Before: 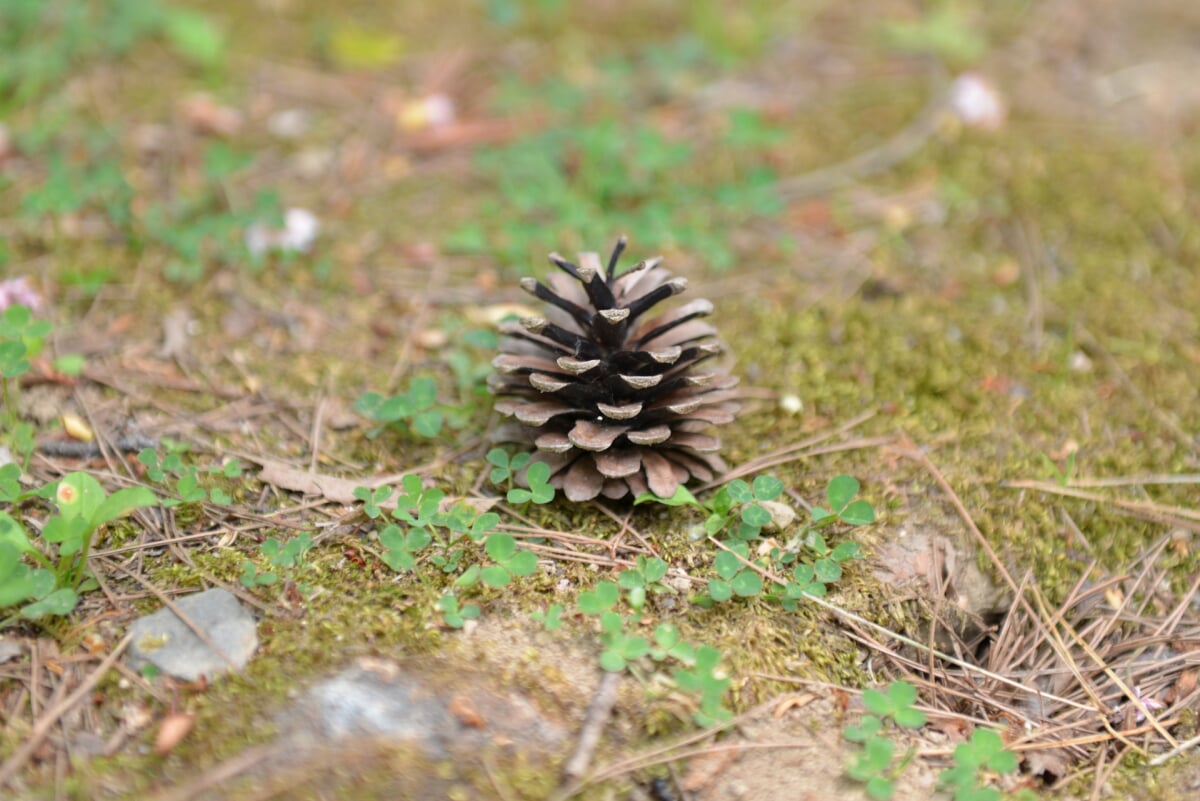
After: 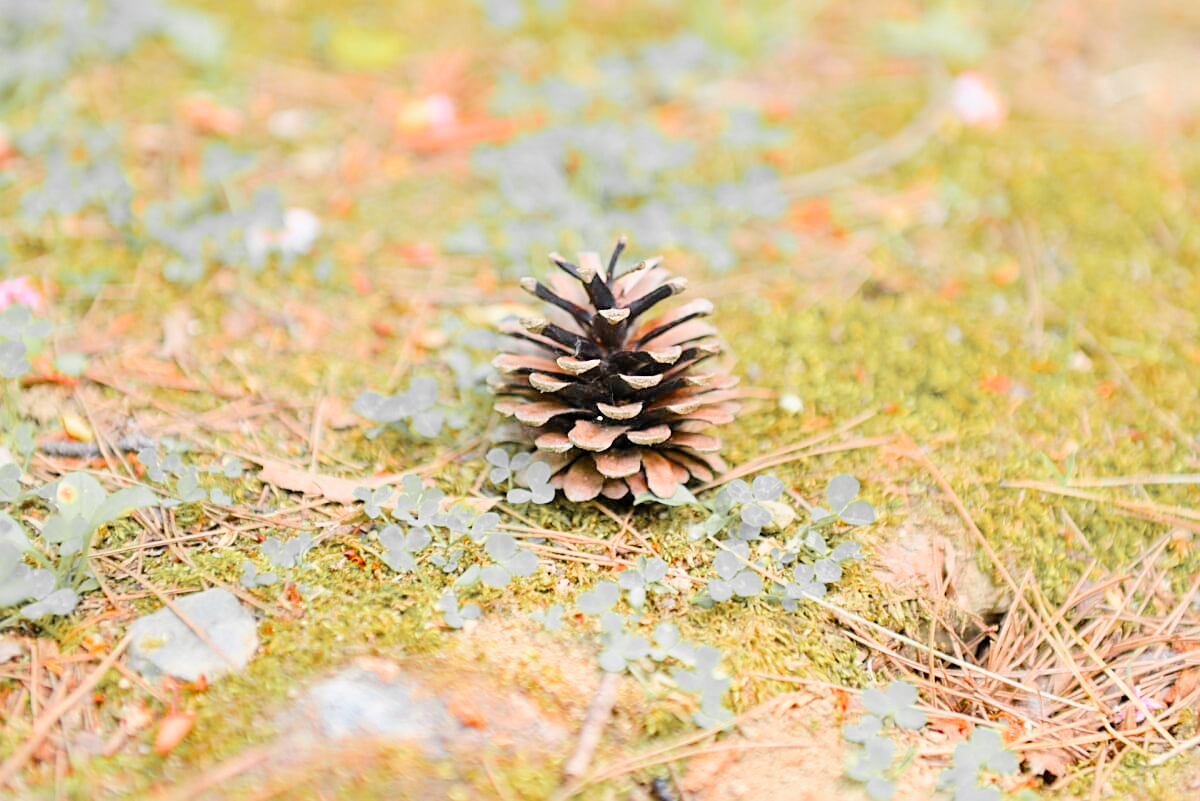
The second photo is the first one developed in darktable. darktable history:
exposure: black level correction 0, exposure 1.5 EV, compensate highlight preservation false
color zones: curves: ch1 [(0, 0.679) (0.143, 0.647) (0.286, 0.261) (0.378, -0.011) (0.571, 0.396) (0.714, 0.399) (0.857, 0.406) (1, 0.679)]
sharpen: on, module defaults
color balance rgb: linear chroma grading › global chroma 15%, perceptual saturation grading › global saturation 30%
filmic rgb: black relative exposure -7.65 EV, white relative exposure 4.56 EV, hardness 3.61
